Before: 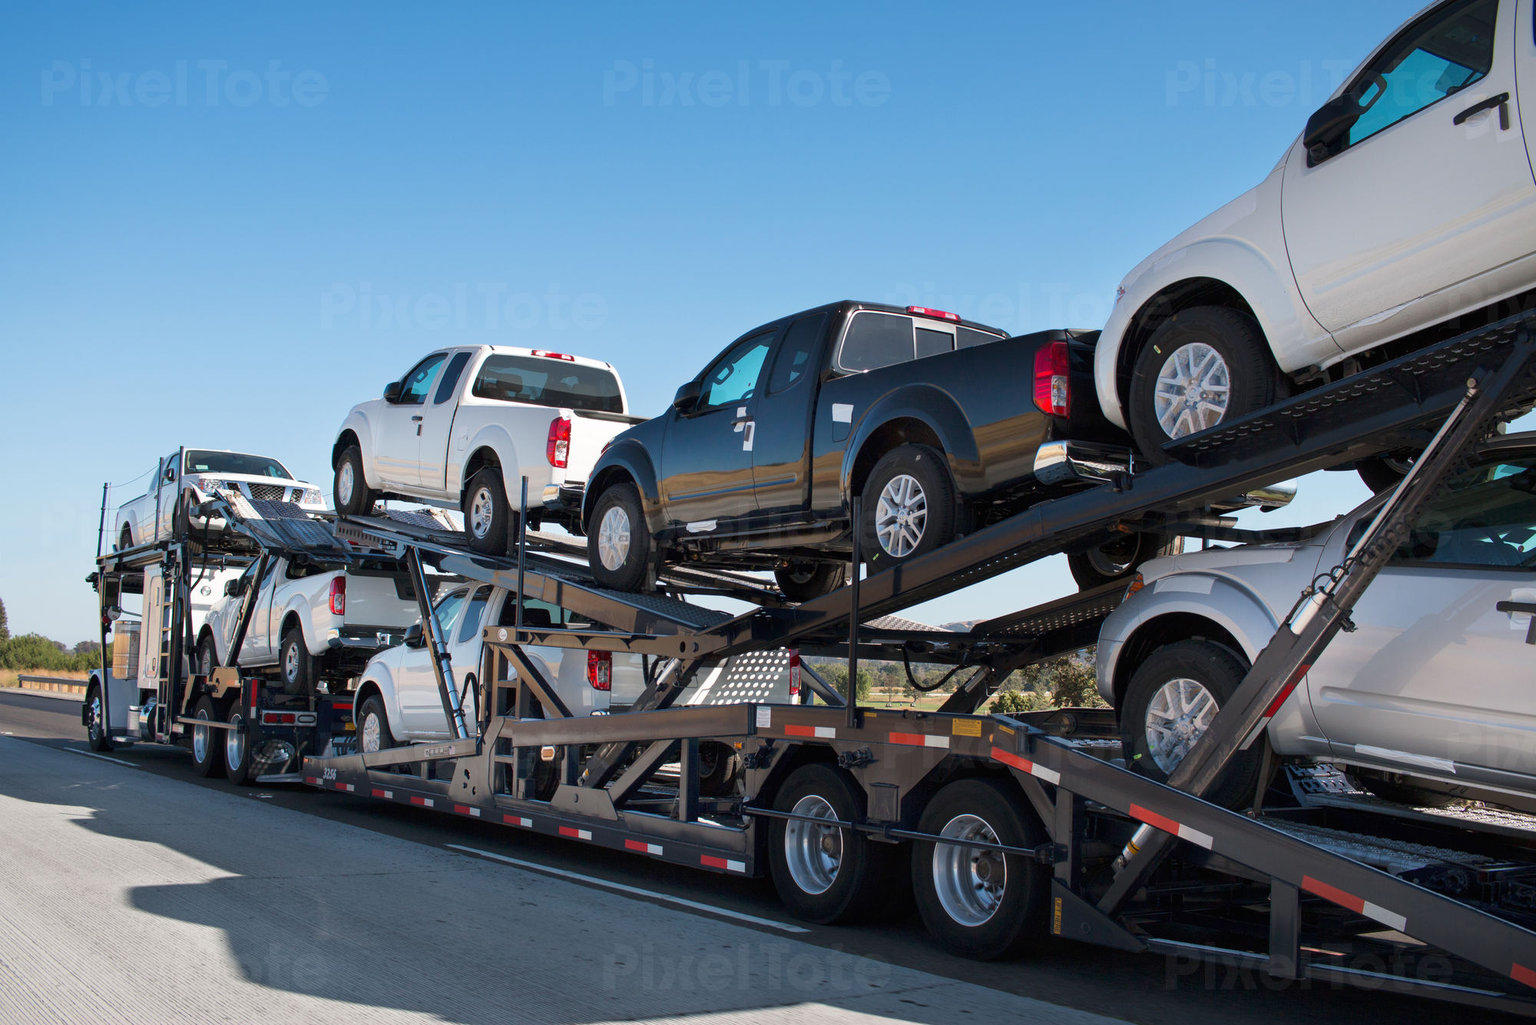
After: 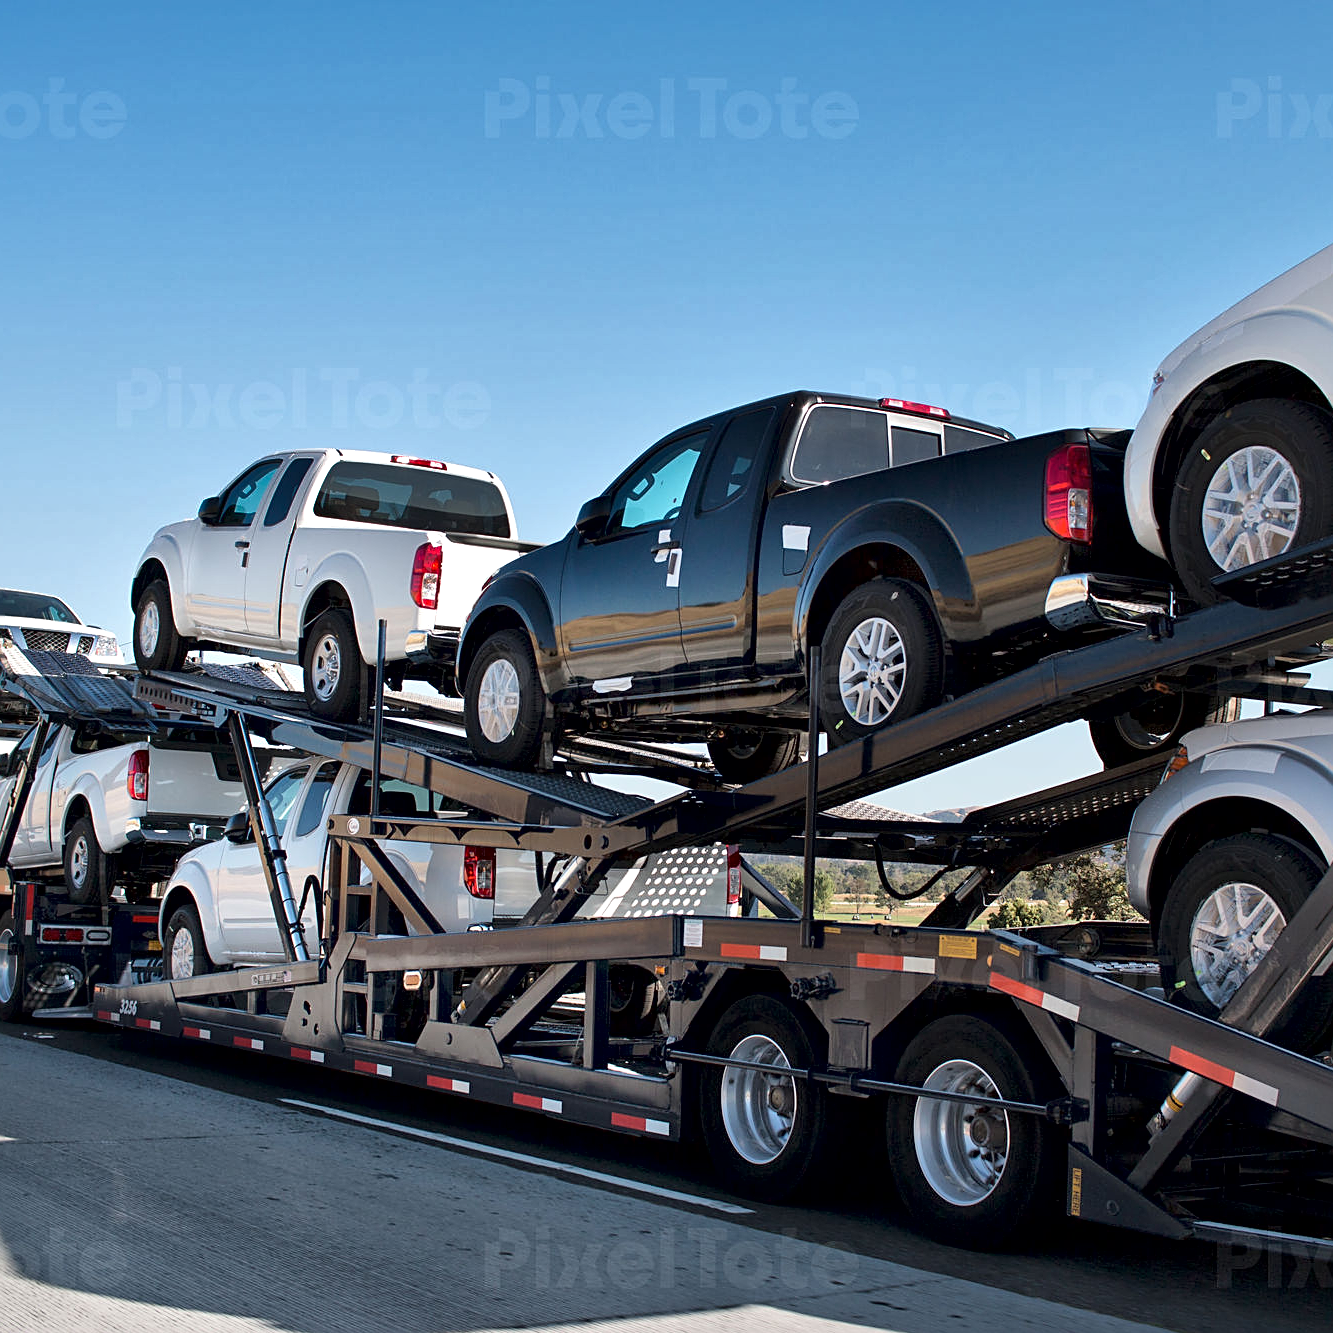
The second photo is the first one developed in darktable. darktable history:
sharpen: on, module defaults
local contrast: mode bilateral grid, contrast 70, coarseness 75, detail 180%, midtone range 0.2
crop and rotate: left 15.055%, right 18.278%
